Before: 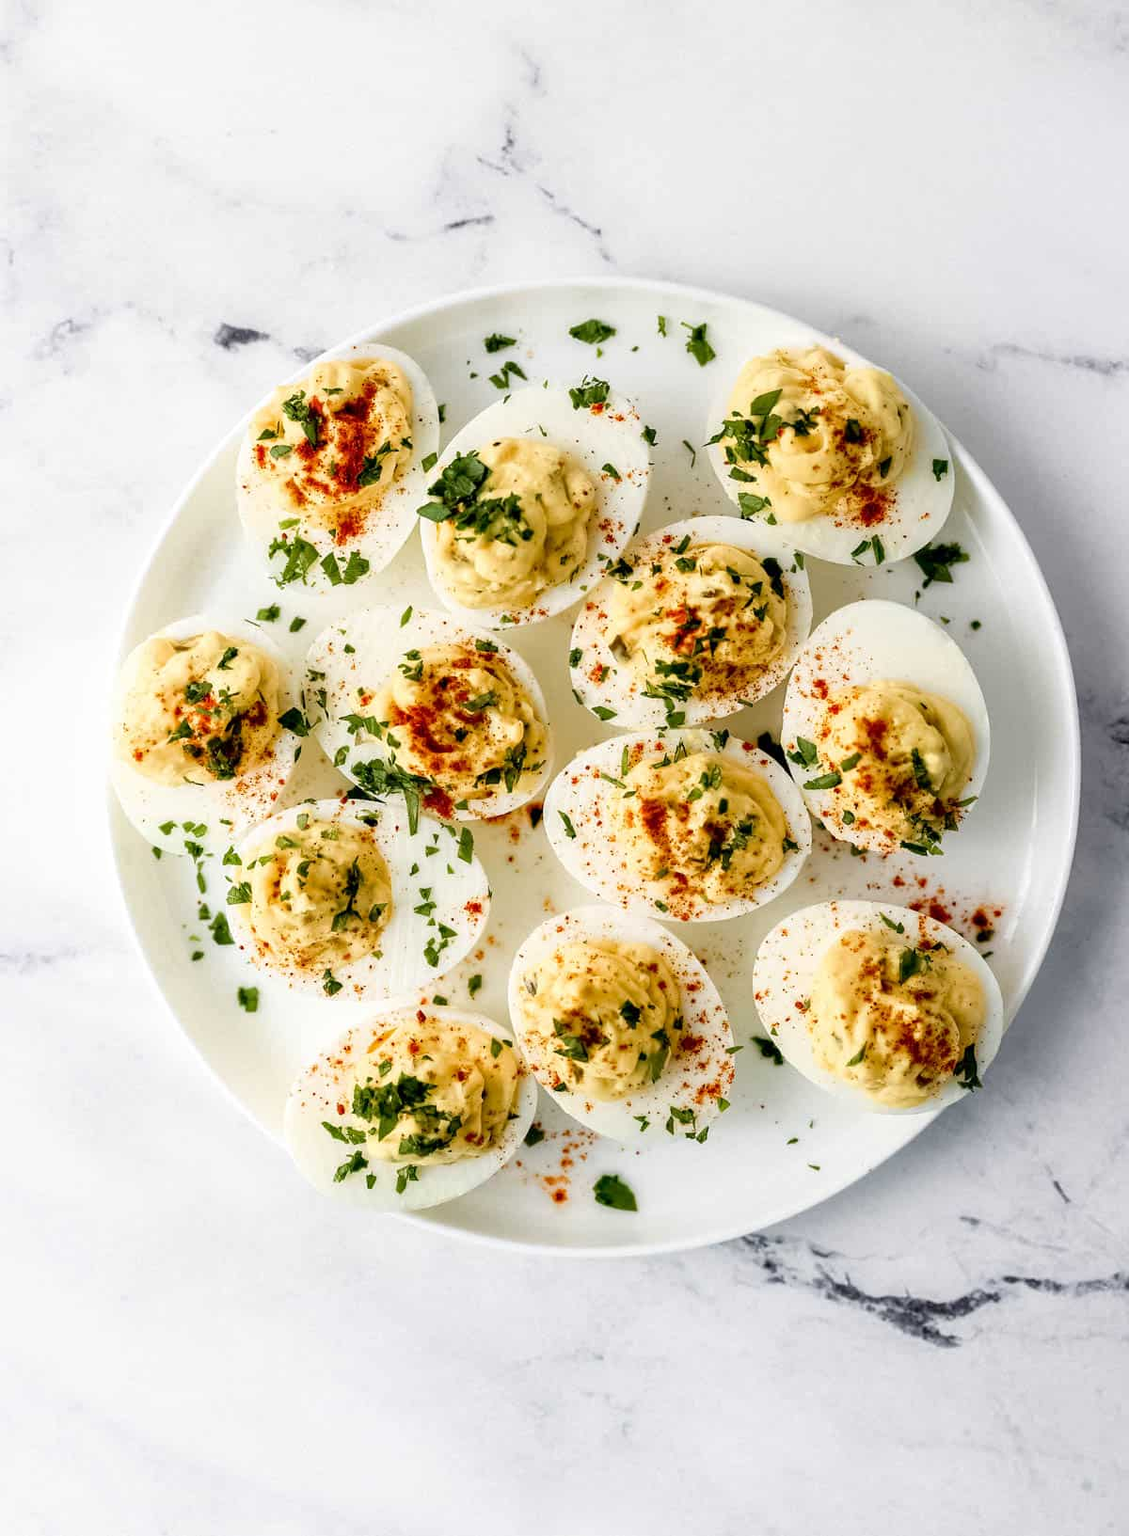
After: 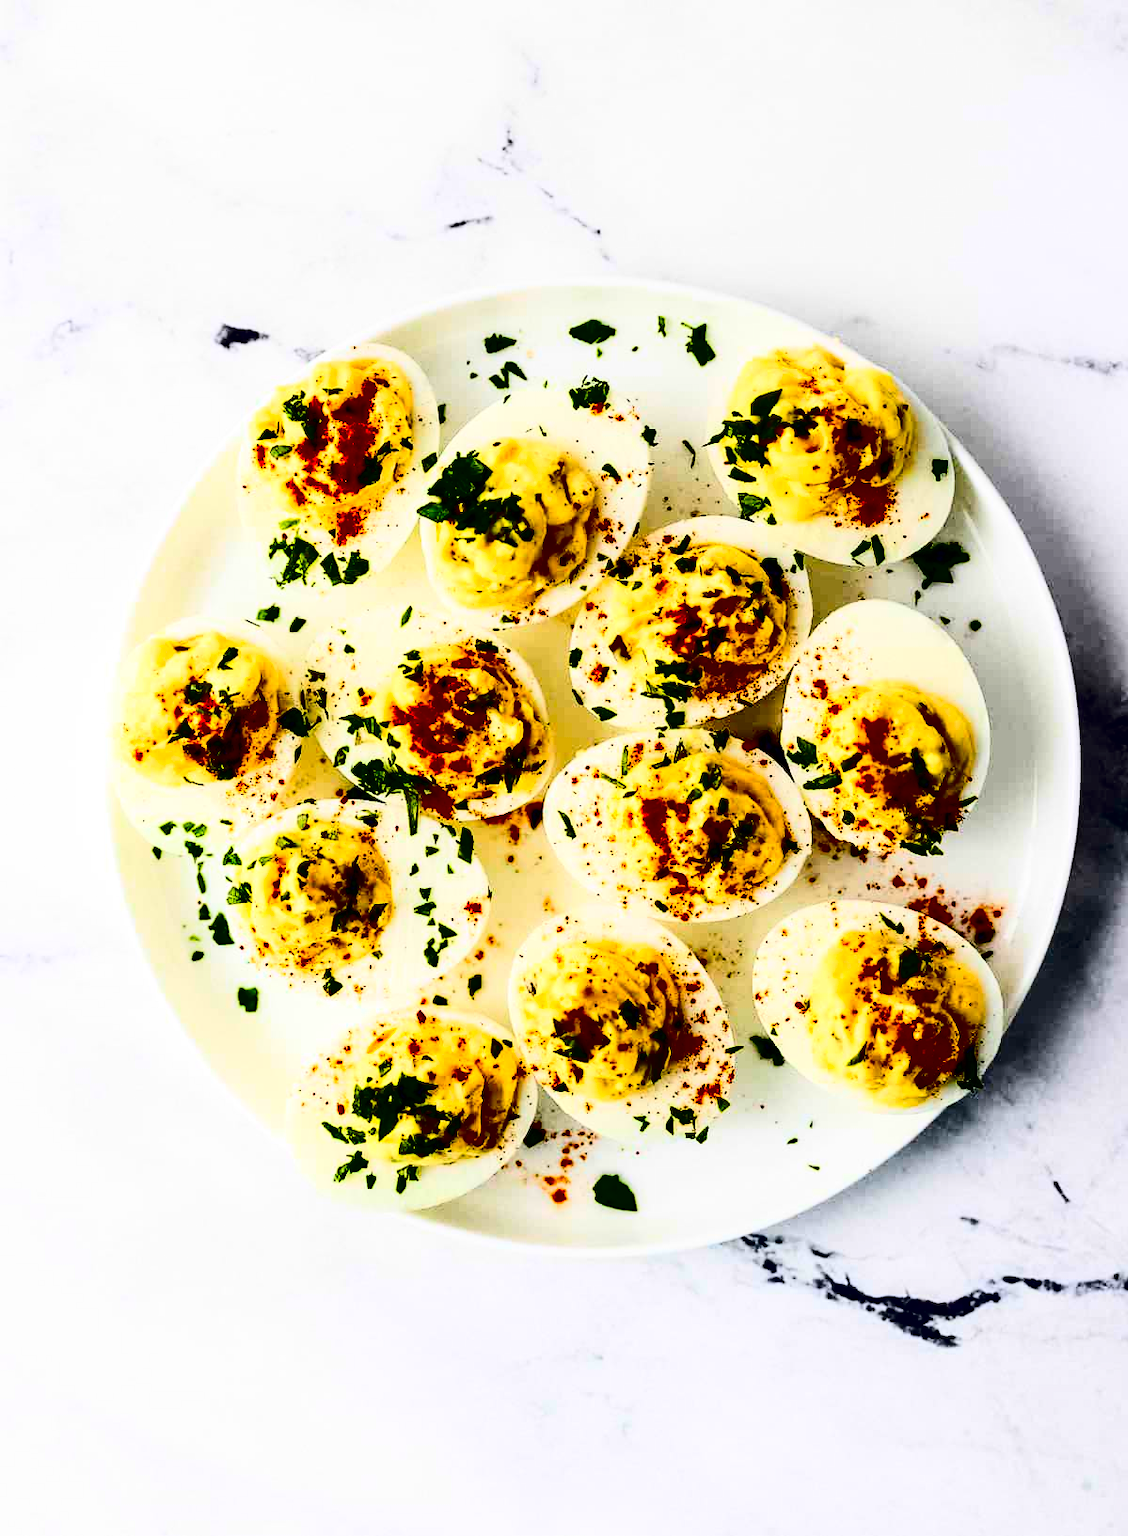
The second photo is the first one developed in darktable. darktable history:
contrast brightness saturation: contrast 0.784, brightness -0.988, saturation 0.991
